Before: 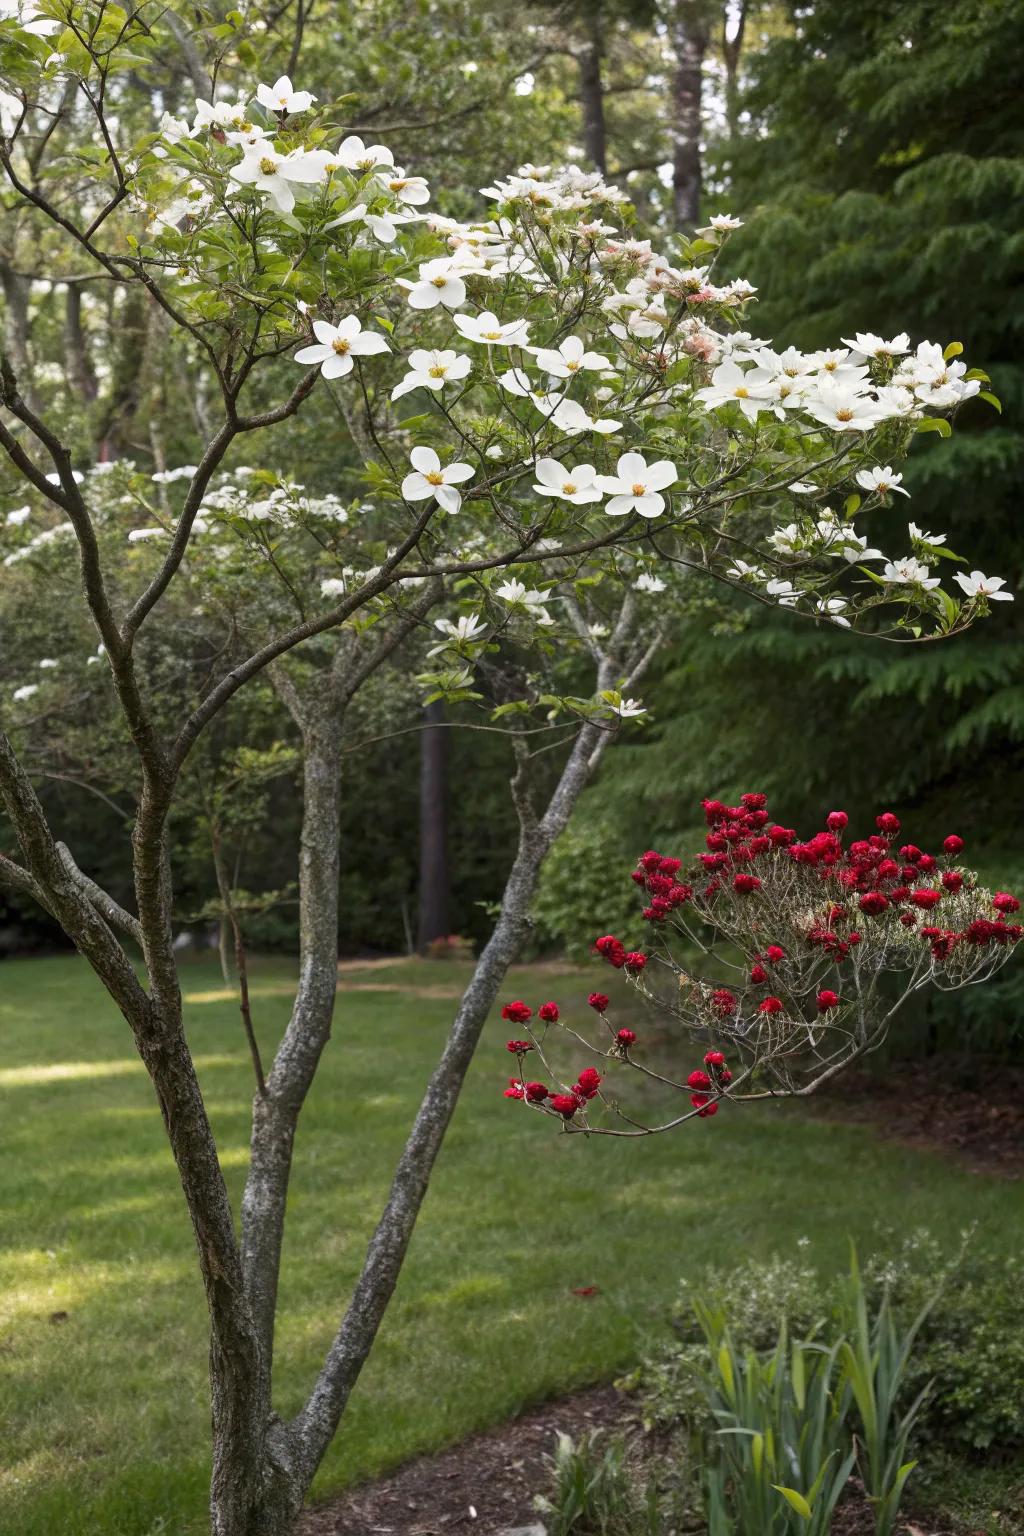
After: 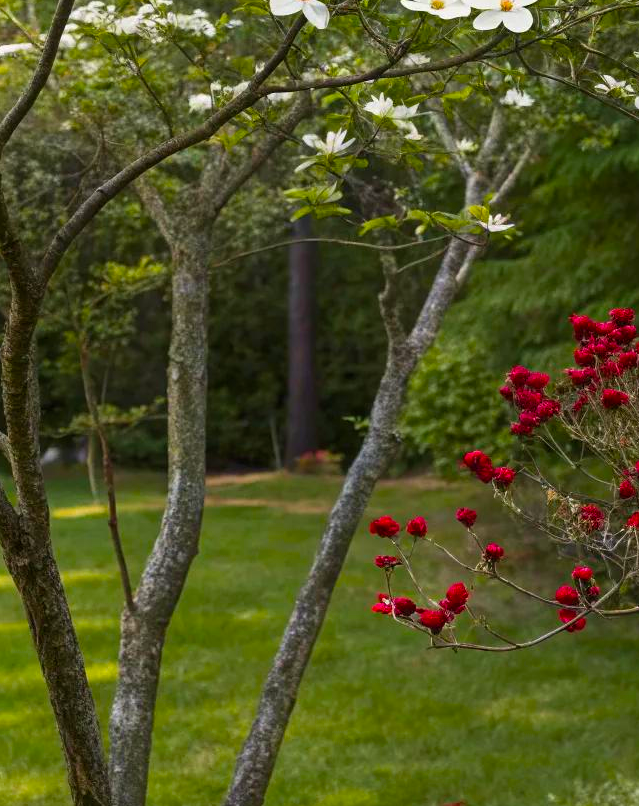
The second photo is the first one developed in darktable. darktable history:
crop: left 12.925%, top 31.603%, right 24.593%, bottom 15.886%
color balance rgb: linear chroma grading › global chroma 14.831%, perceptual saturation grading › global saturation 30.386%
velvia: strength 15.36%
